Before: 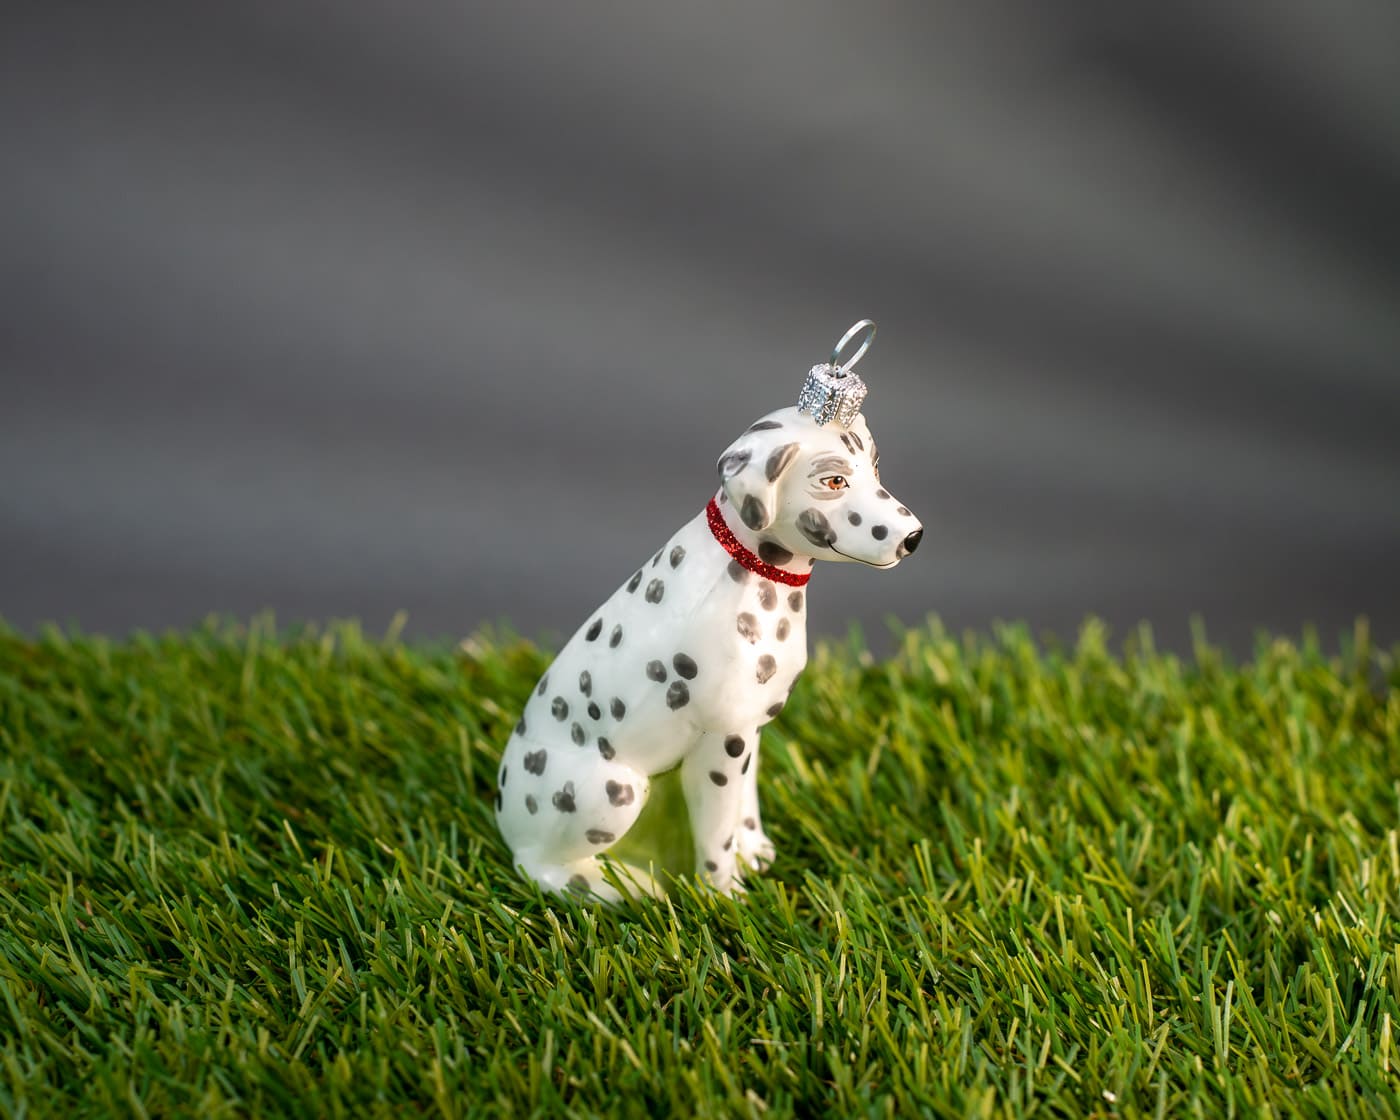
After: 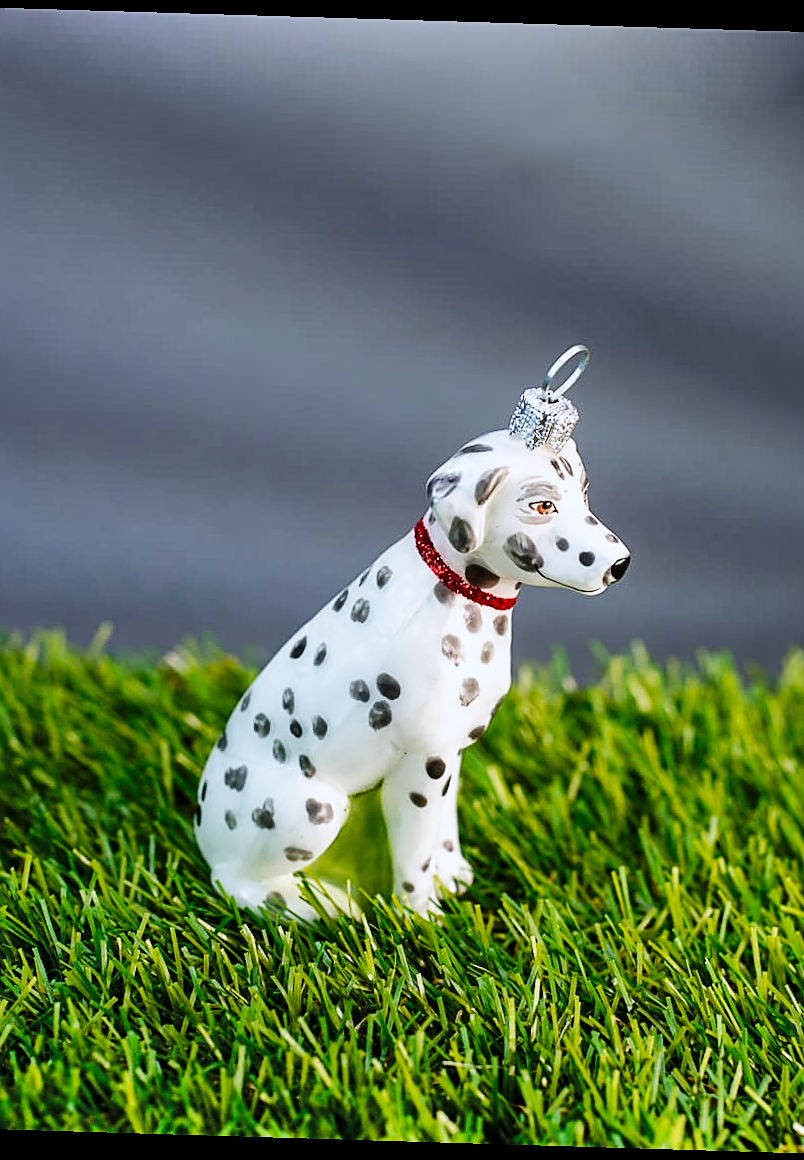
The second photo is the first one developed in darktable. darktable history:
exposure: exposure -0.153 EV, compensate highlight preservation false
local contrast: mode bilateral grid, contrast 15, coarseness 36, detail 105%, midtone range 0.2
shadows and highlights: shadows 60, soften with gaussian
base curve: curves: ch0 [(0, 0) (0.036, 0.025) (0.121, 0.166) (0.206, 0.329) (0.605, 0.79) (1, 1)], preserve colors none
white balance: red 0.931, blue 1.11
crop: left 21.674%, right 22.086%
sharpen: on, module defaults
rotate and perspective: rotation 1.72°, automatic cropping off
